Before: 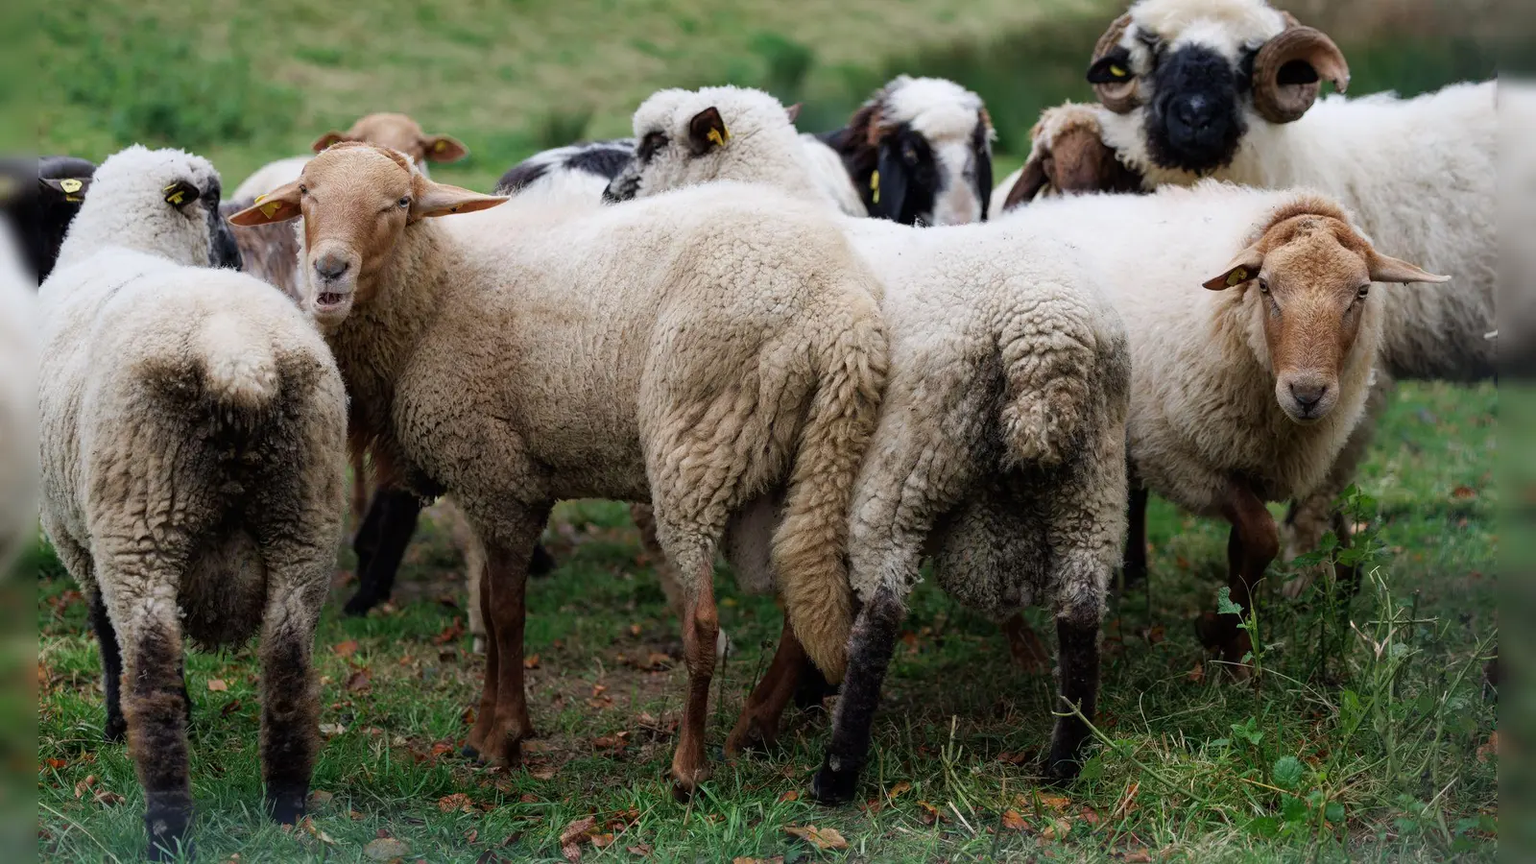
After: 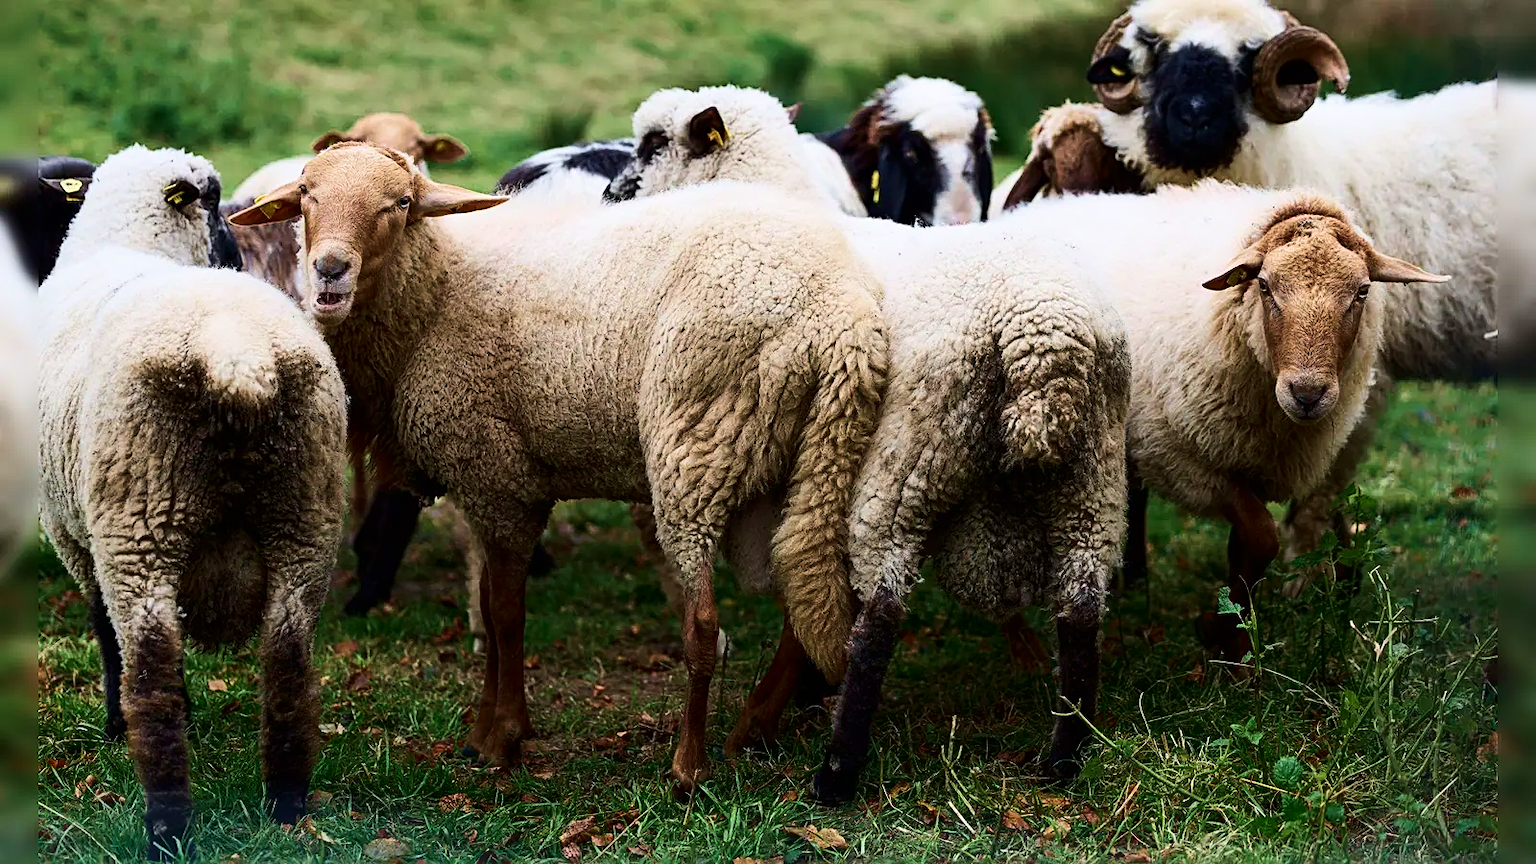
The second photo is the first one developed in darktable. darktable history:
sharpen: amount 0.497
contrast brightness saturation: contrast 0.298
velvia: strength 49.37%
